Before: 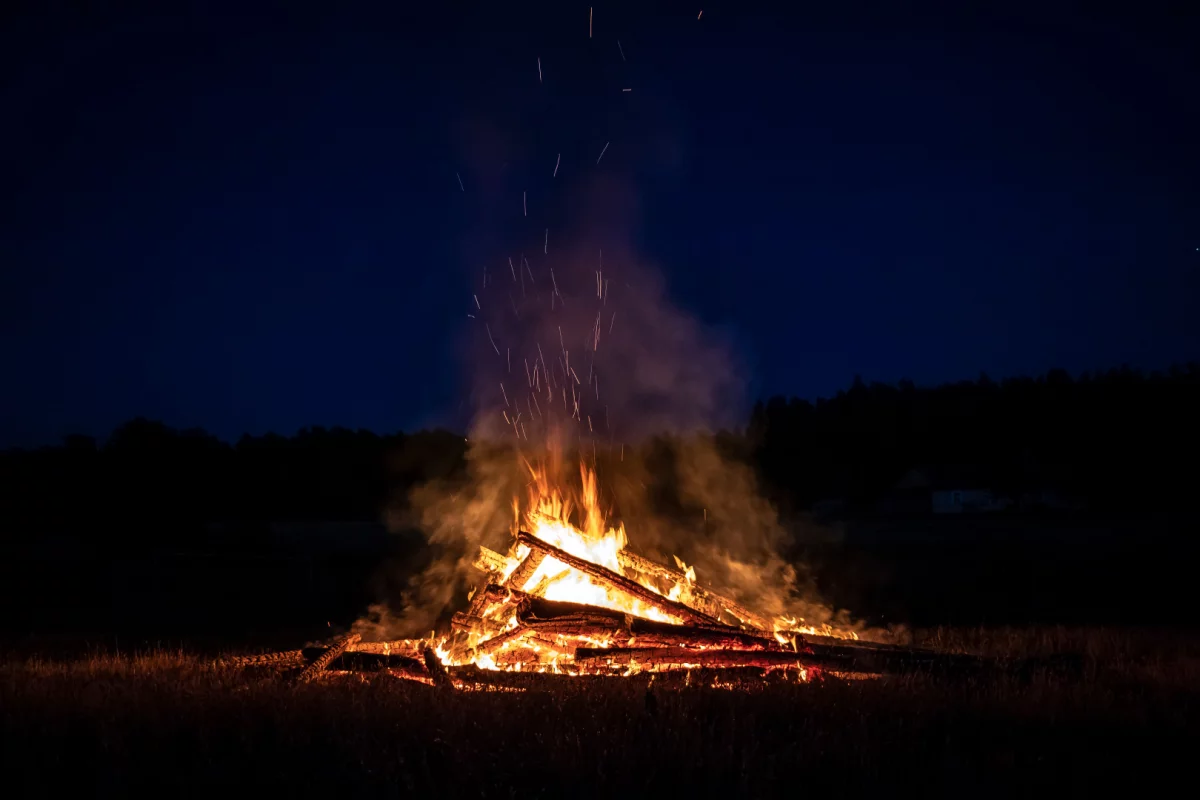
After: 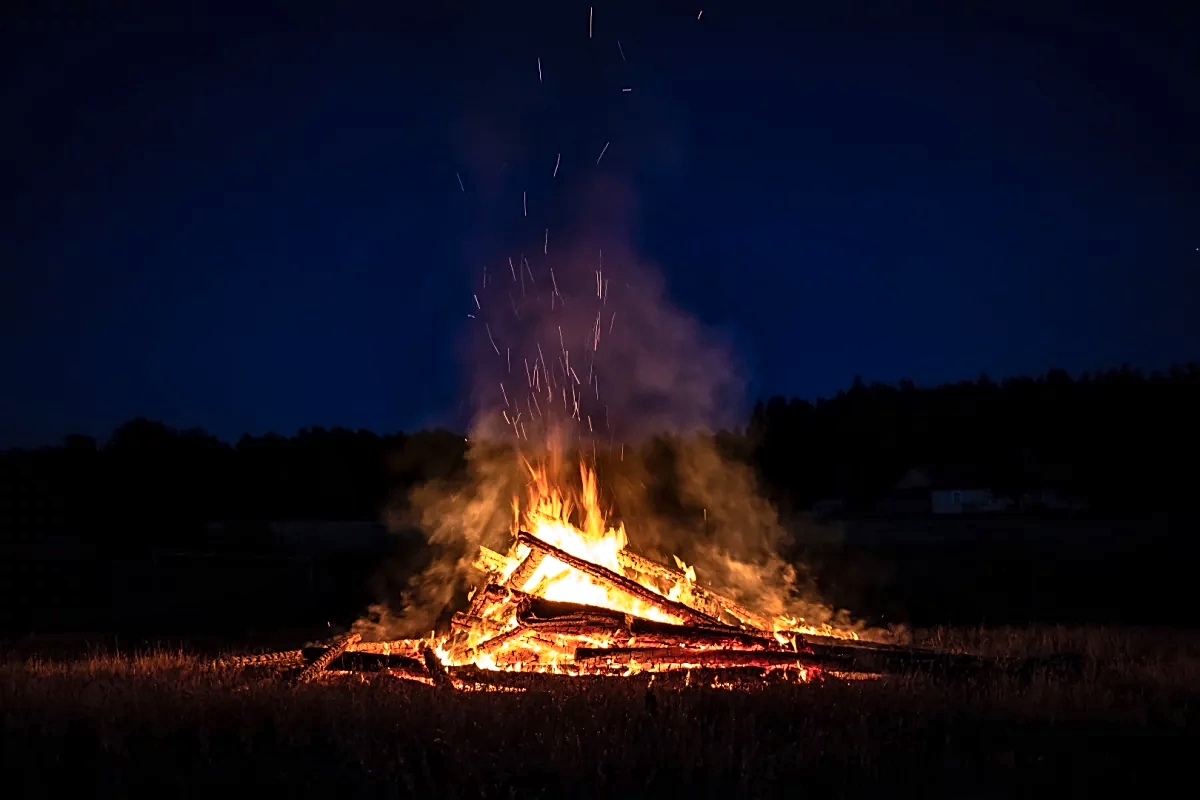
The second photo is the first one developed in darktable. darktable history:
sharpen: on, module defaults
local contrast: mode bilateral grid, contrast 20, coarseness 50, detail 120%, midtone range 0.2
contrast brightness saturation: contrast 0.2, brightness 0.15, saturation 0.14
